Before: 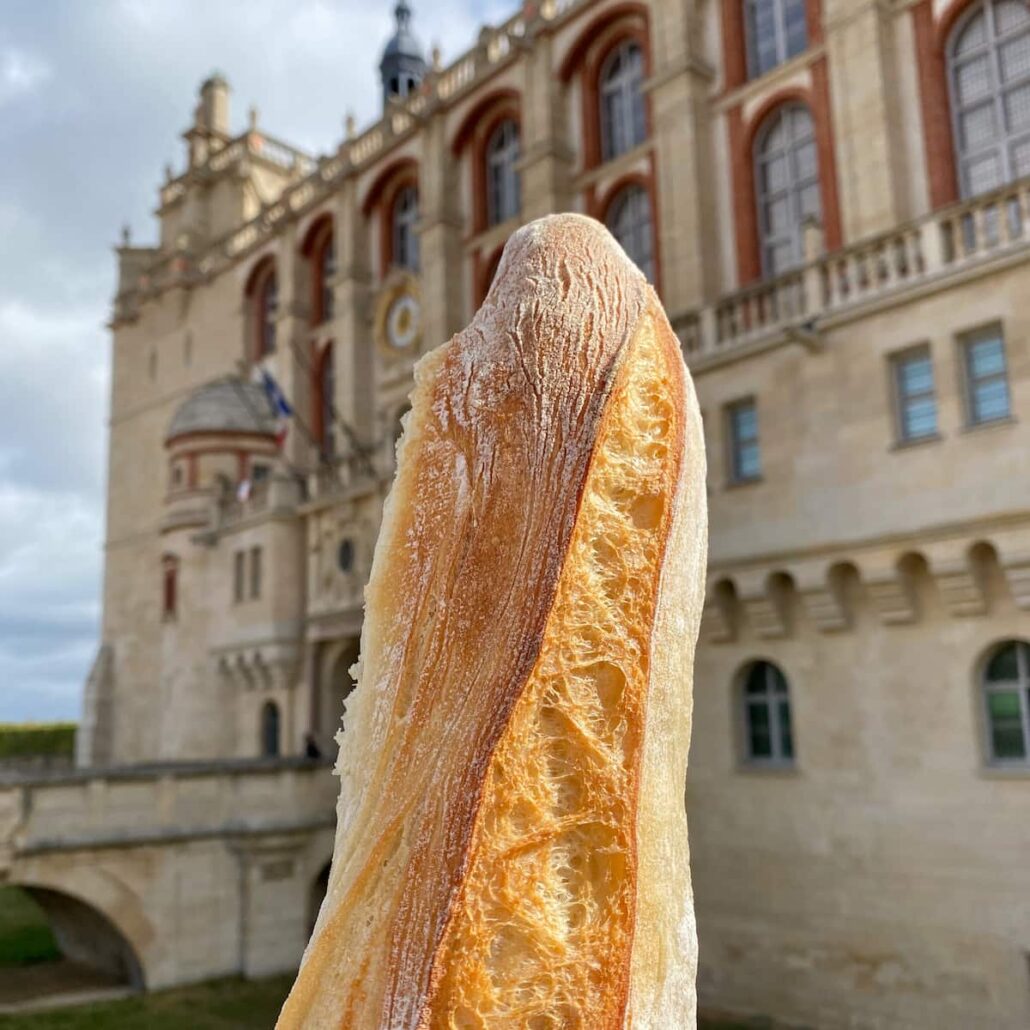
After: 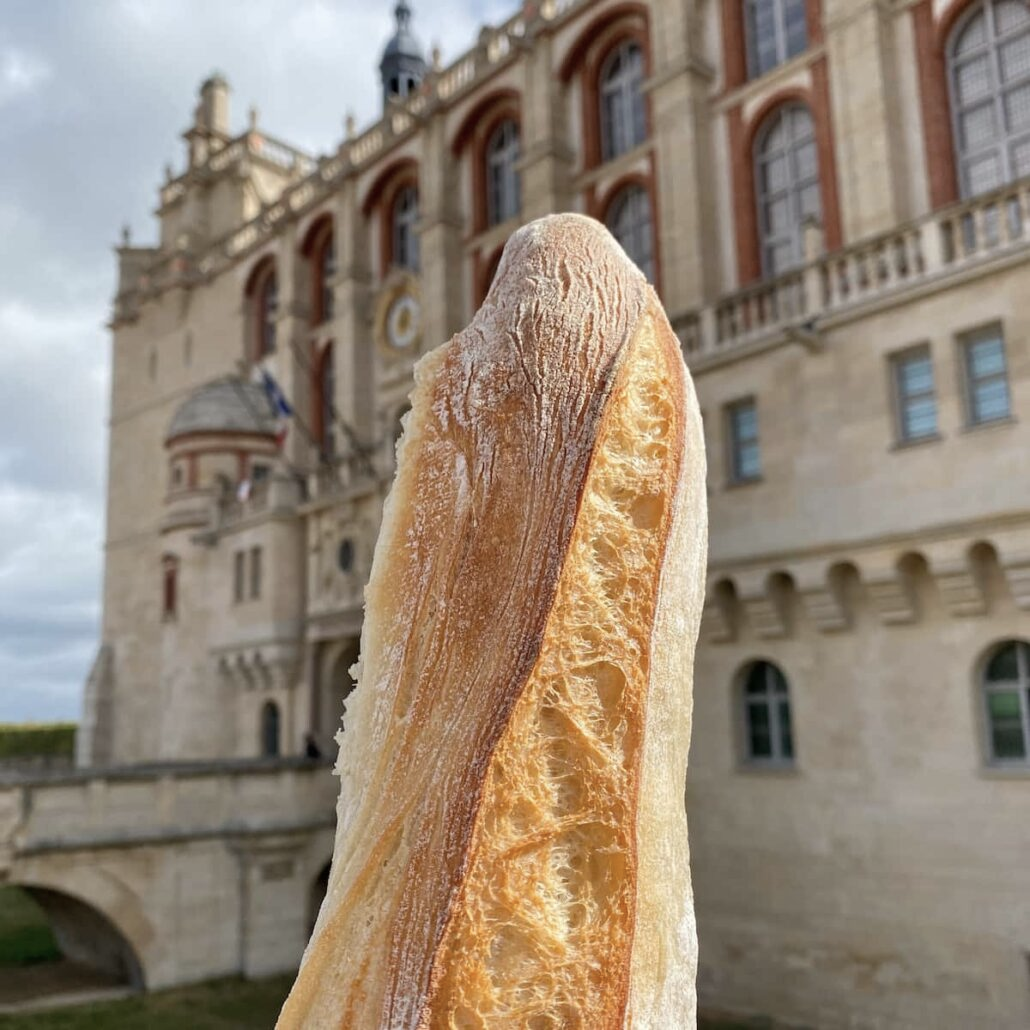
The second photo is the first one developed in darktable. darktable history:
color correction: highlights b* 0.028, saturation 0.78
